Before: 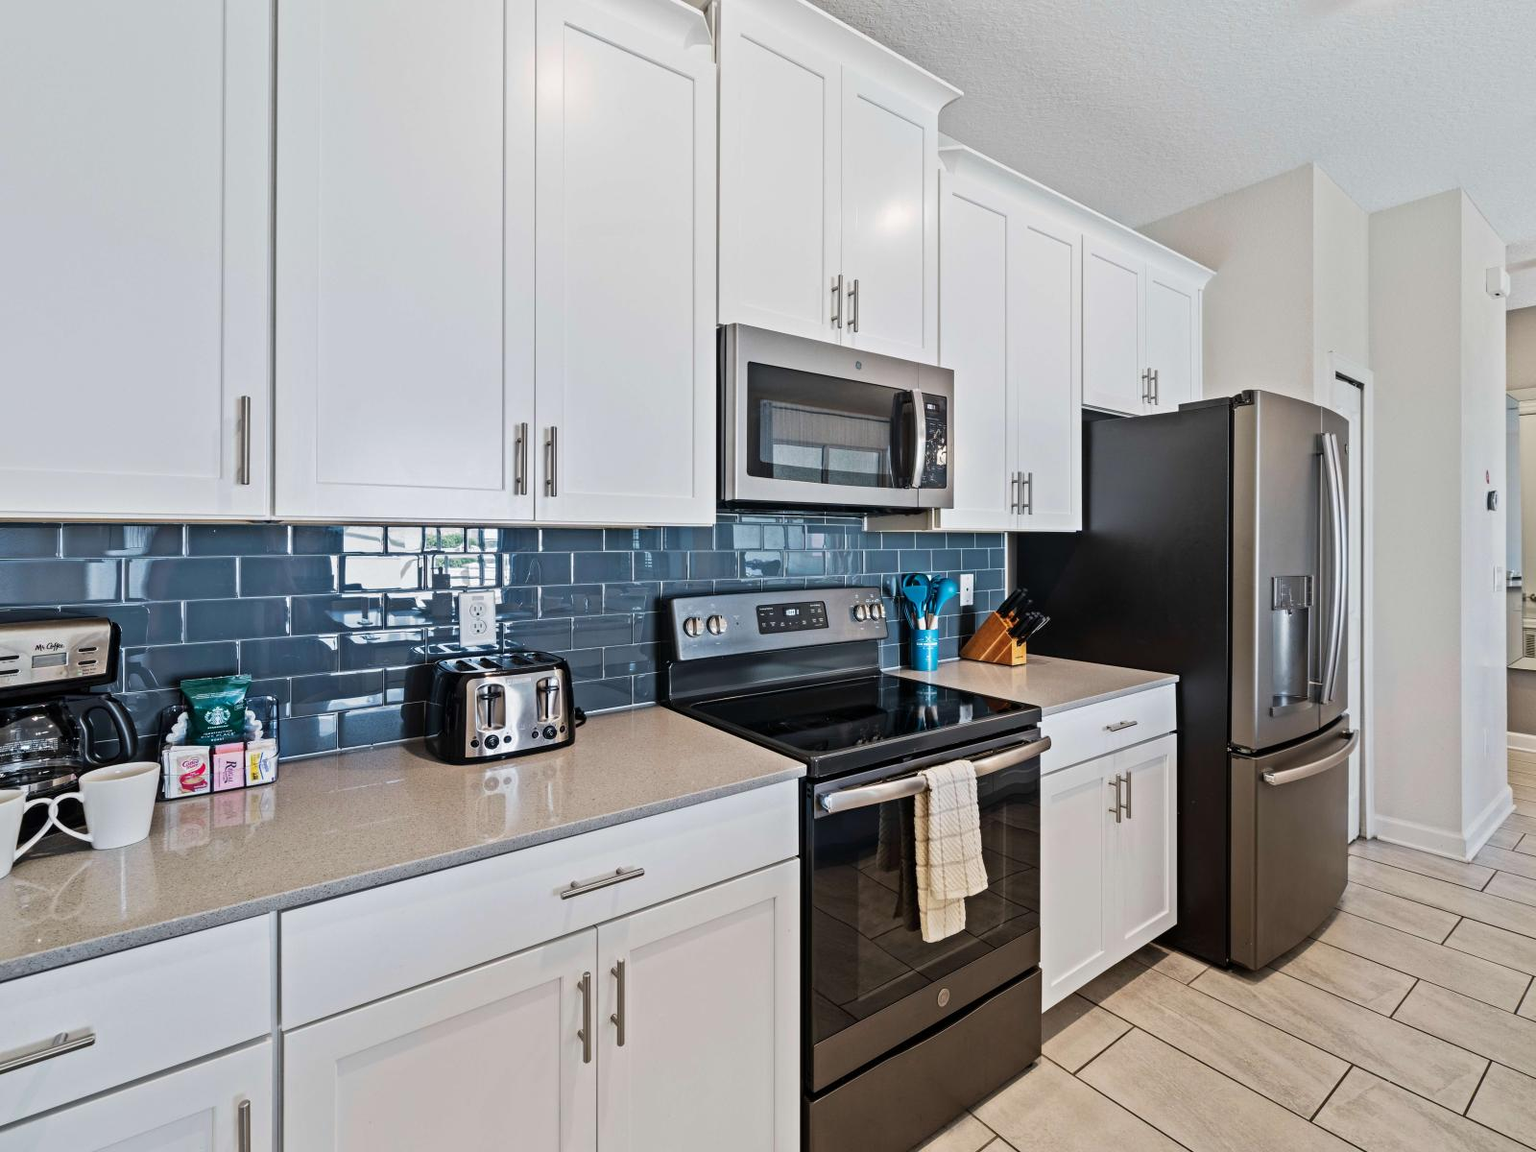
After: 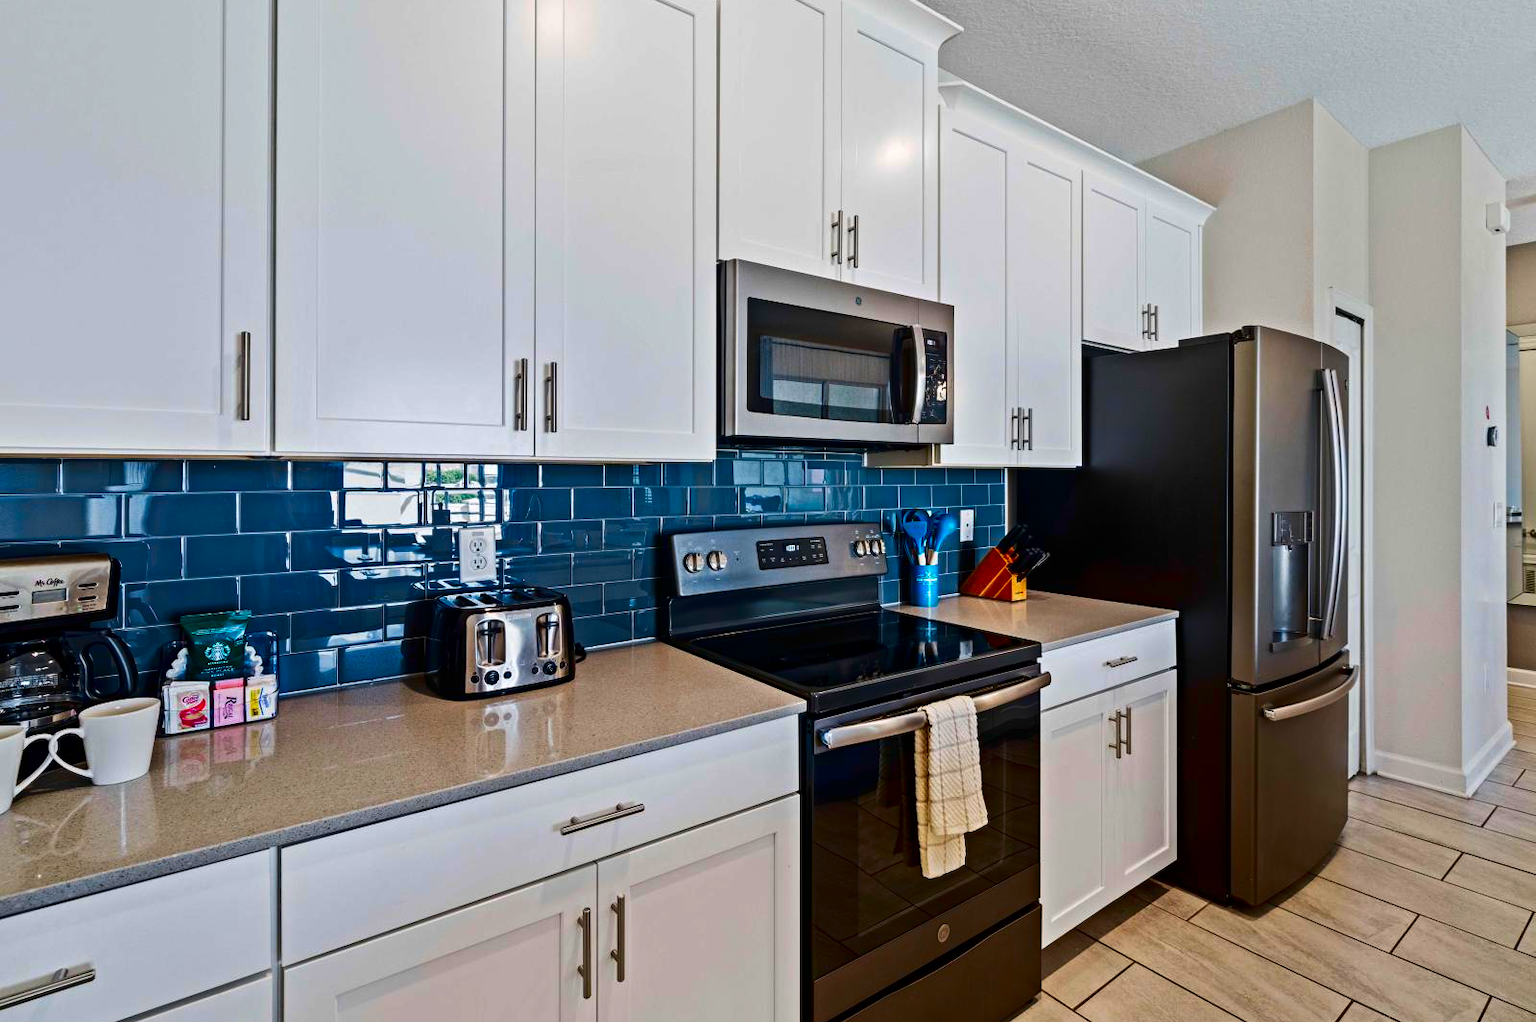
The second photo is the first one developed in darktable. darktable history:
color balance: input saturation 100.43%, contrast fulcrum 14.22%, output saturation 70.41%
crop and rotate: top 5.609%, bottom 5.609%
color correction: saturation 2.15
exposure: exposure 0.078 EV, compensate highlight preservation false
contrast brightness saturation: contrast 0.1, brightness -0.26, saturation 0.14
